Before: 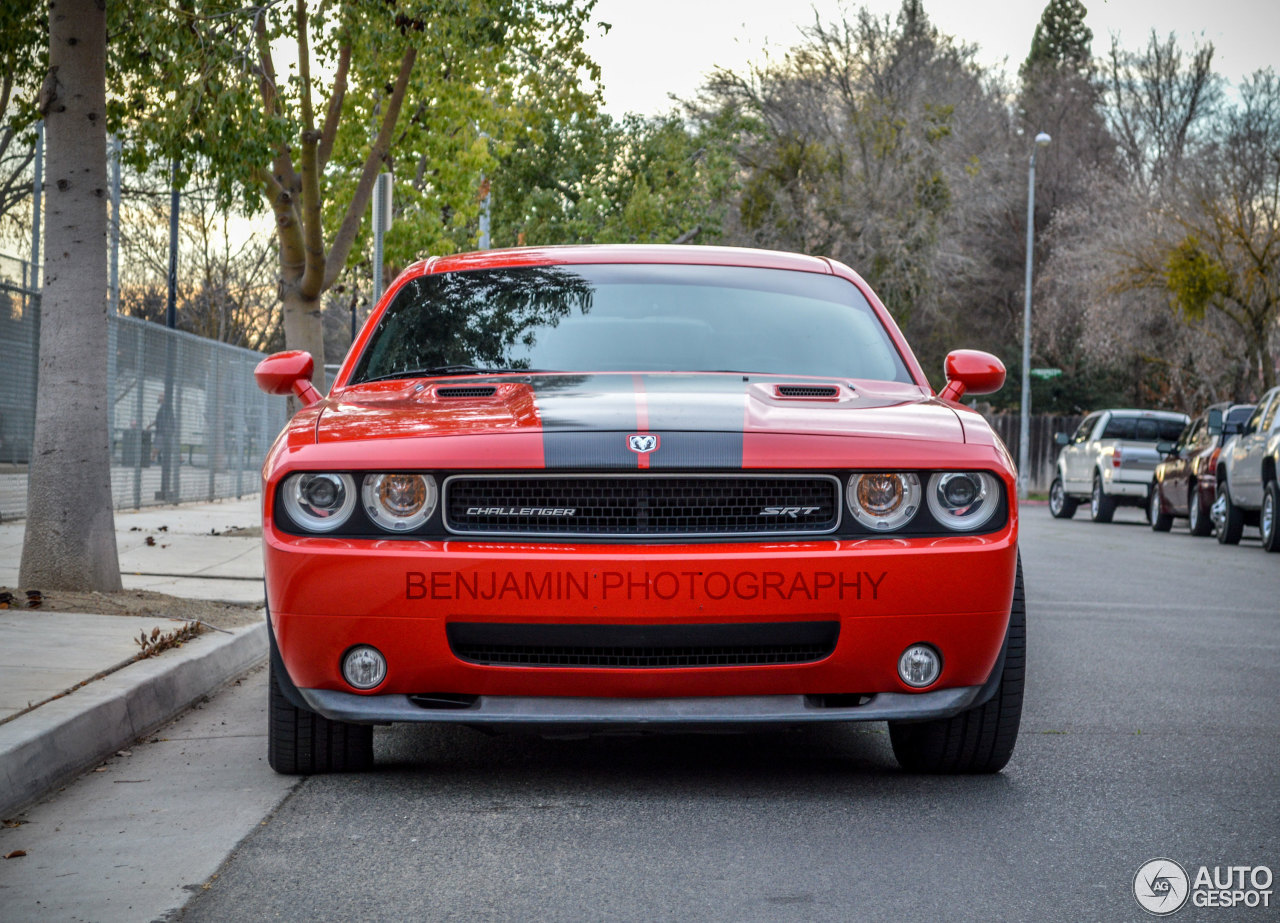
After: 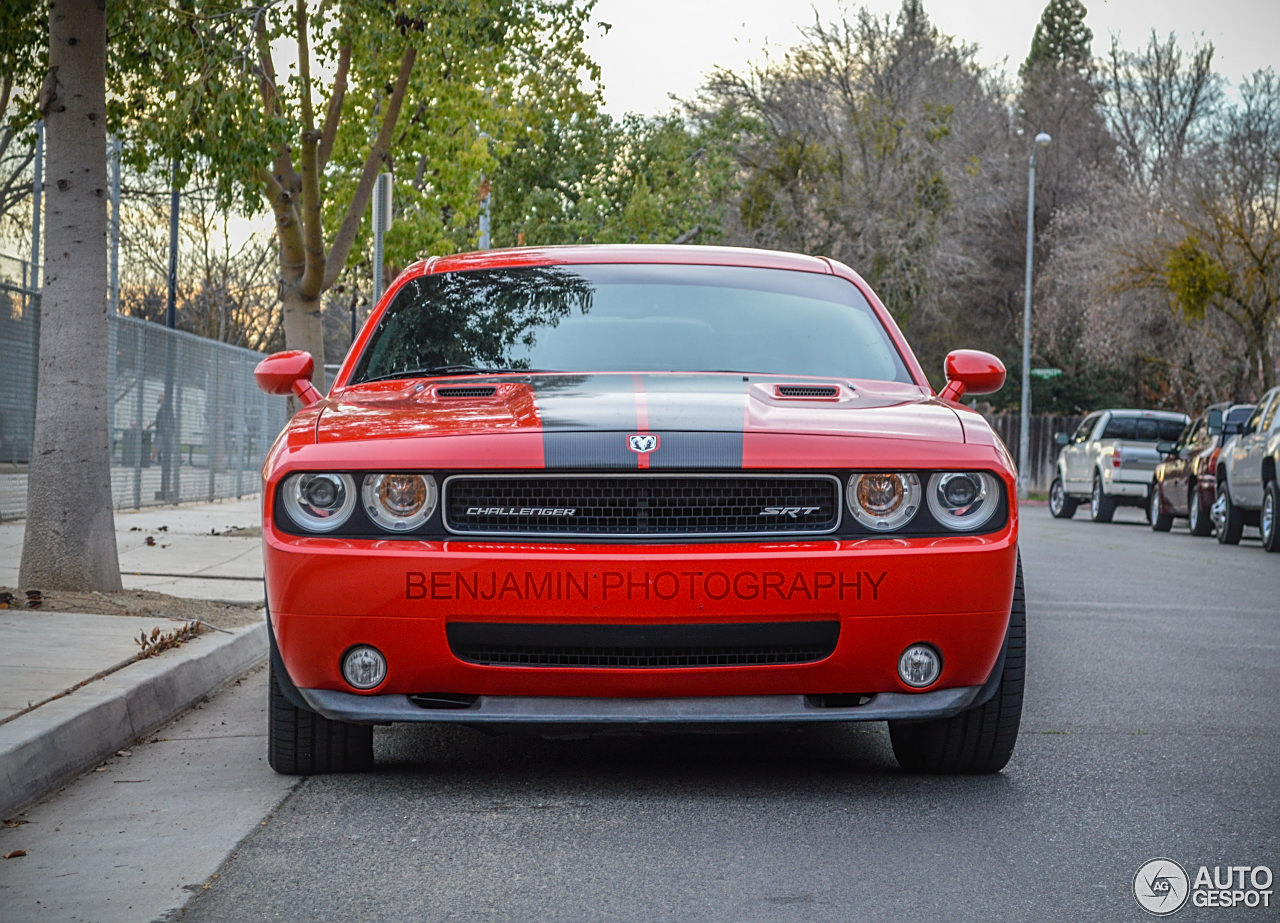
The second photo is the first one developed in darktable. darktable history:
local contrast: highlights 105%, shadows 97%, detail 119%, midtone range 0.2
sharpen: amount 0.499
contrast equalizer: y [[0.46, 0.454, 0.451, 0.451, 0.455, 0.46], [0.5 ×6], [0.5 ×6], [0 ×6], [0 ×6]]
